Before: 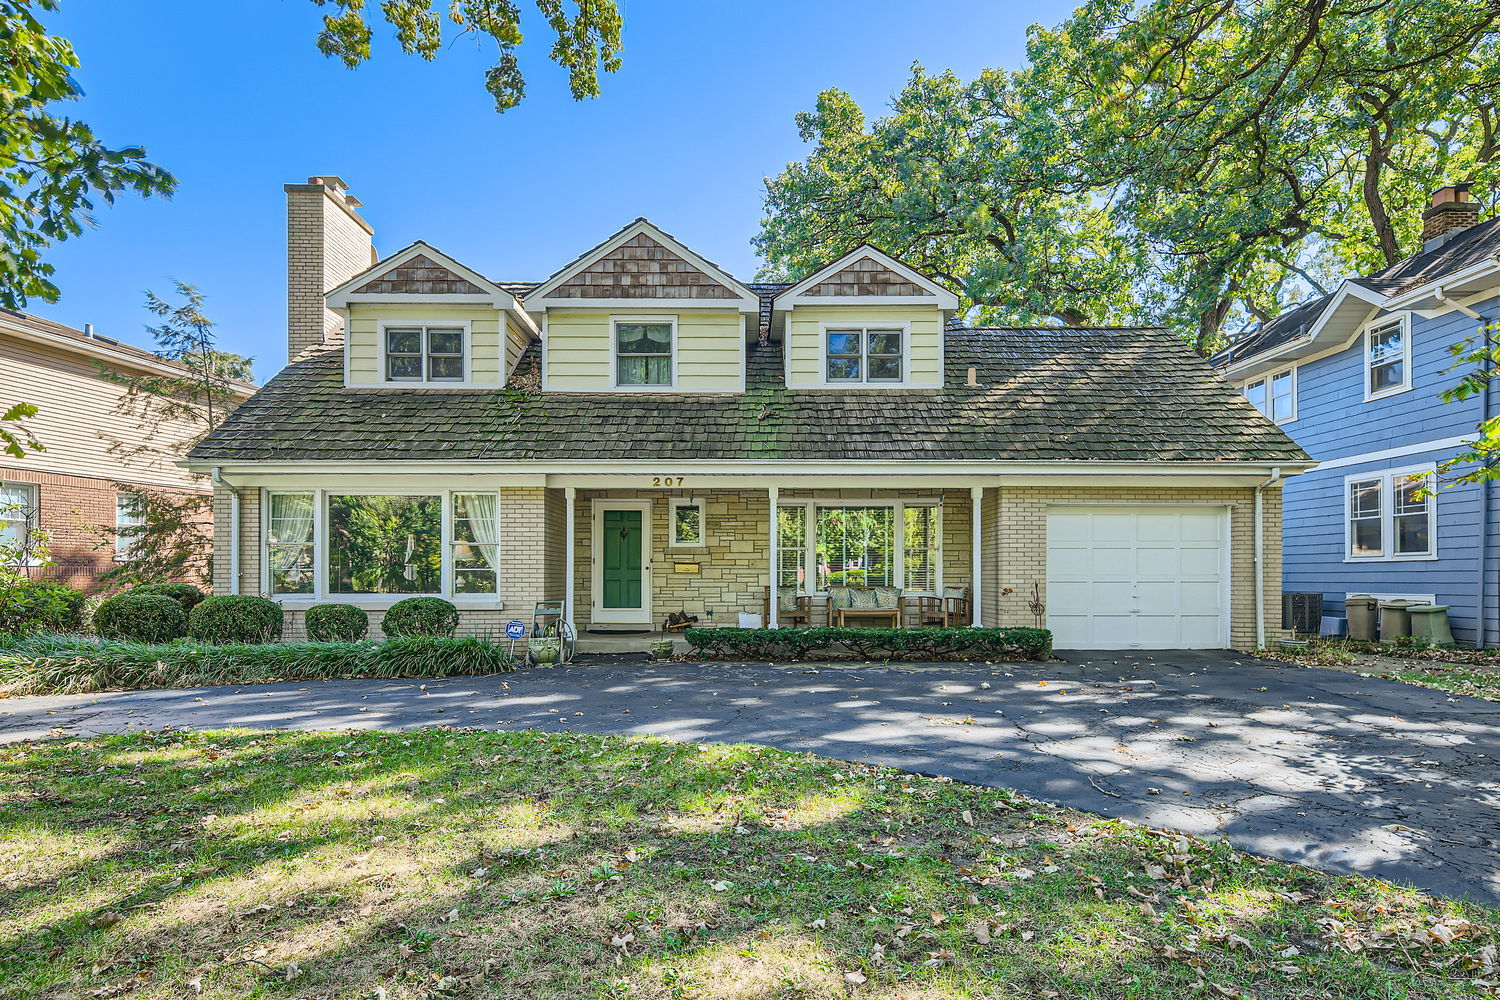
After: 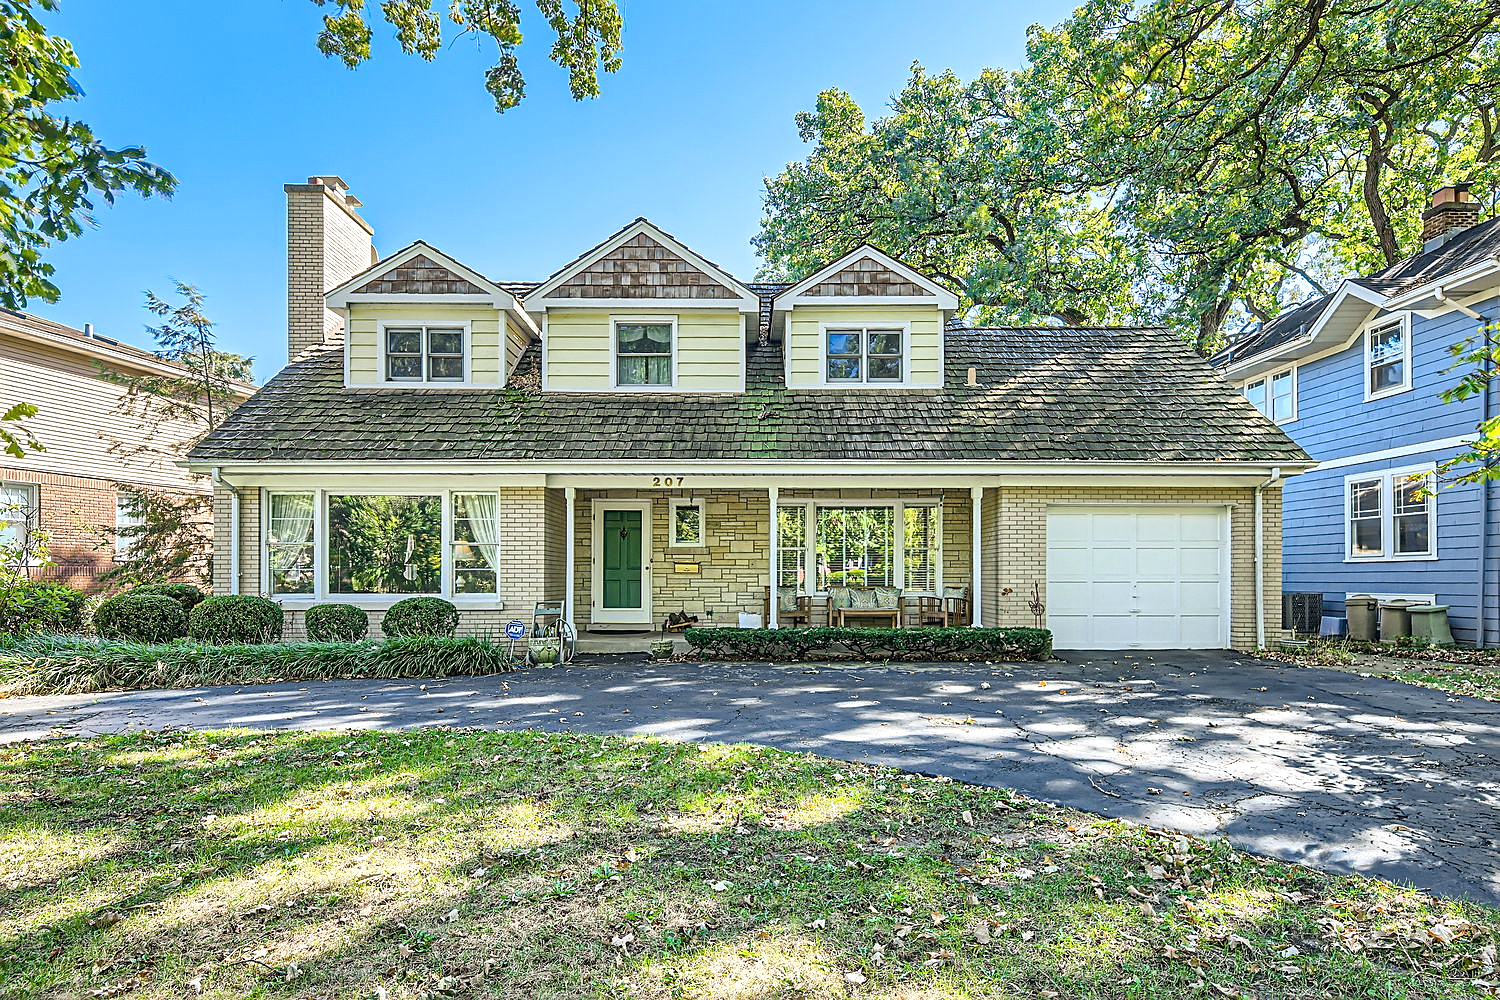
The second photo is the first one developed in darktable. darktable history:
sharpen: on, module defaults
tone equalizer: -8 EV -0.432 EV, -7 EV -0.373 EV, -6 EV -0.299 EV, -5 EV -0.19 EV, -3 EV 0.22 EV, -2 EV 0.328 EV, -1 EV 0.367 EV, +0 EV 0.445 EV, mask exposure compensation -0.498 EV
